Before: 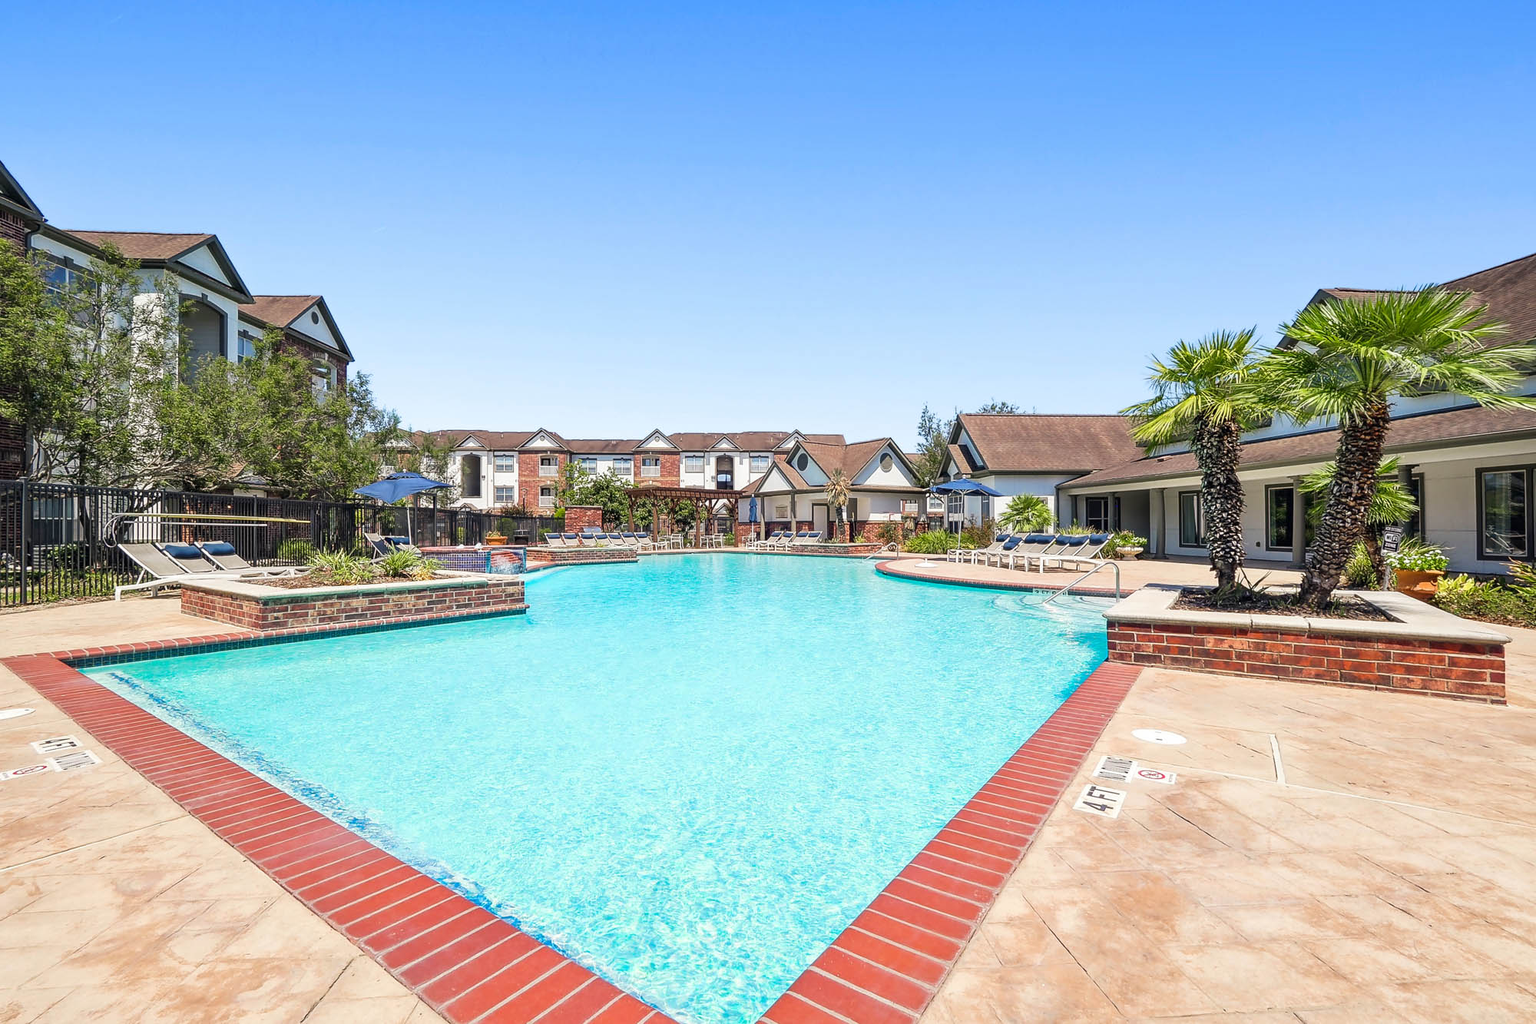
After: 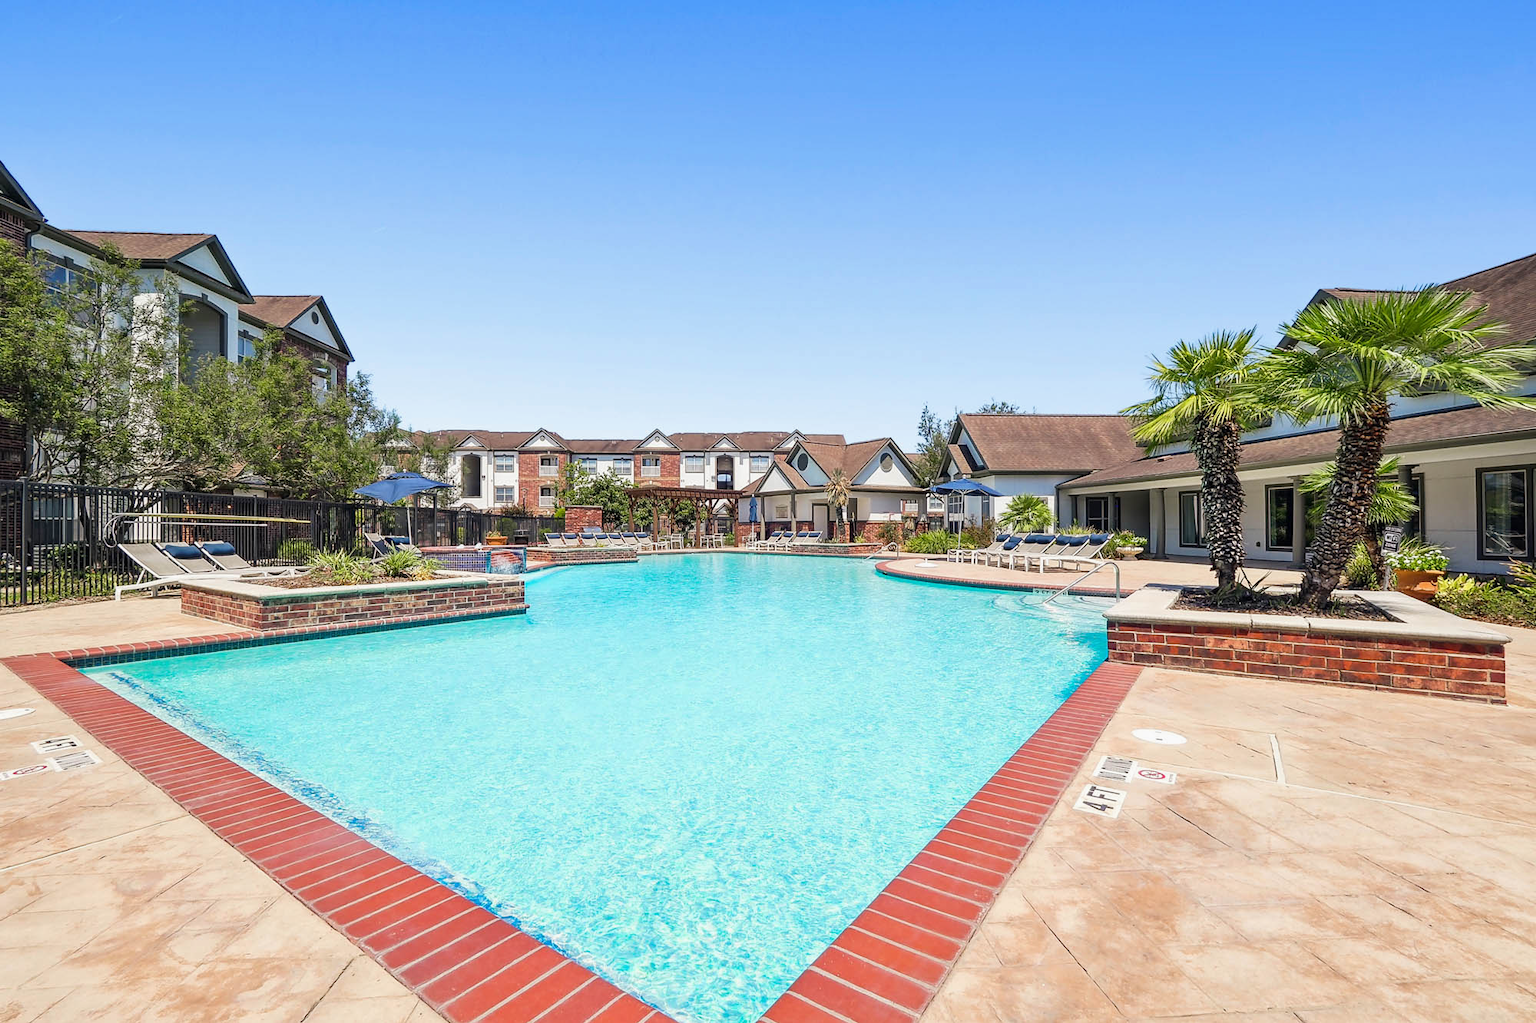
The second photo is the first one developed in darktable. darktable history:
exposure: exposure -0.068 EV, compensate highlight preservation false
